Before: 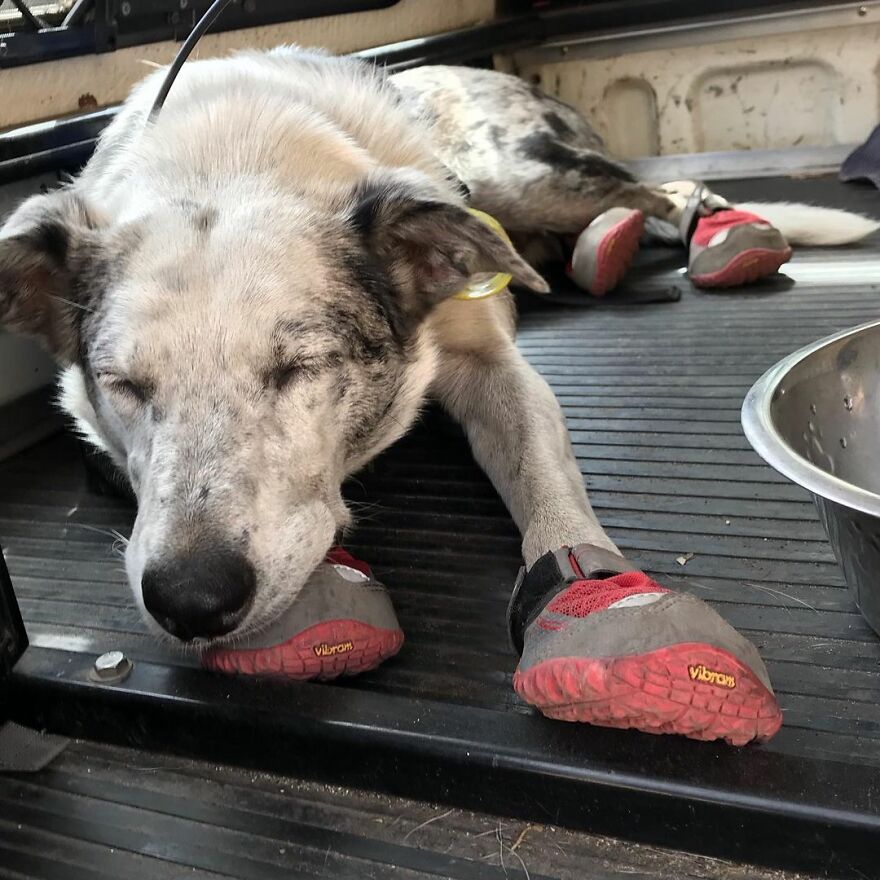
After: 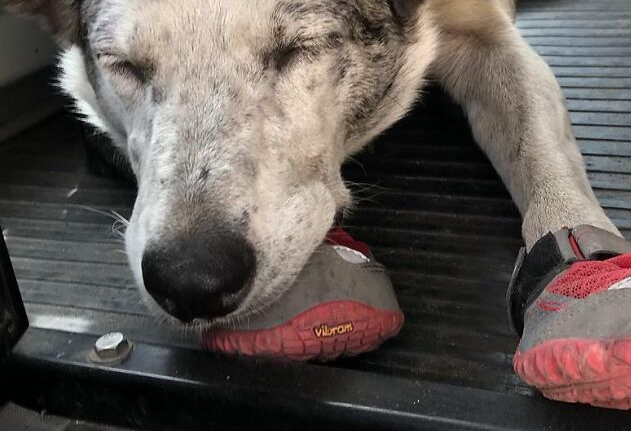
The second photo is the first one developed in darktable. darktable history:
crop: top 36.313%, right 28.269%, bottom 14.611%
